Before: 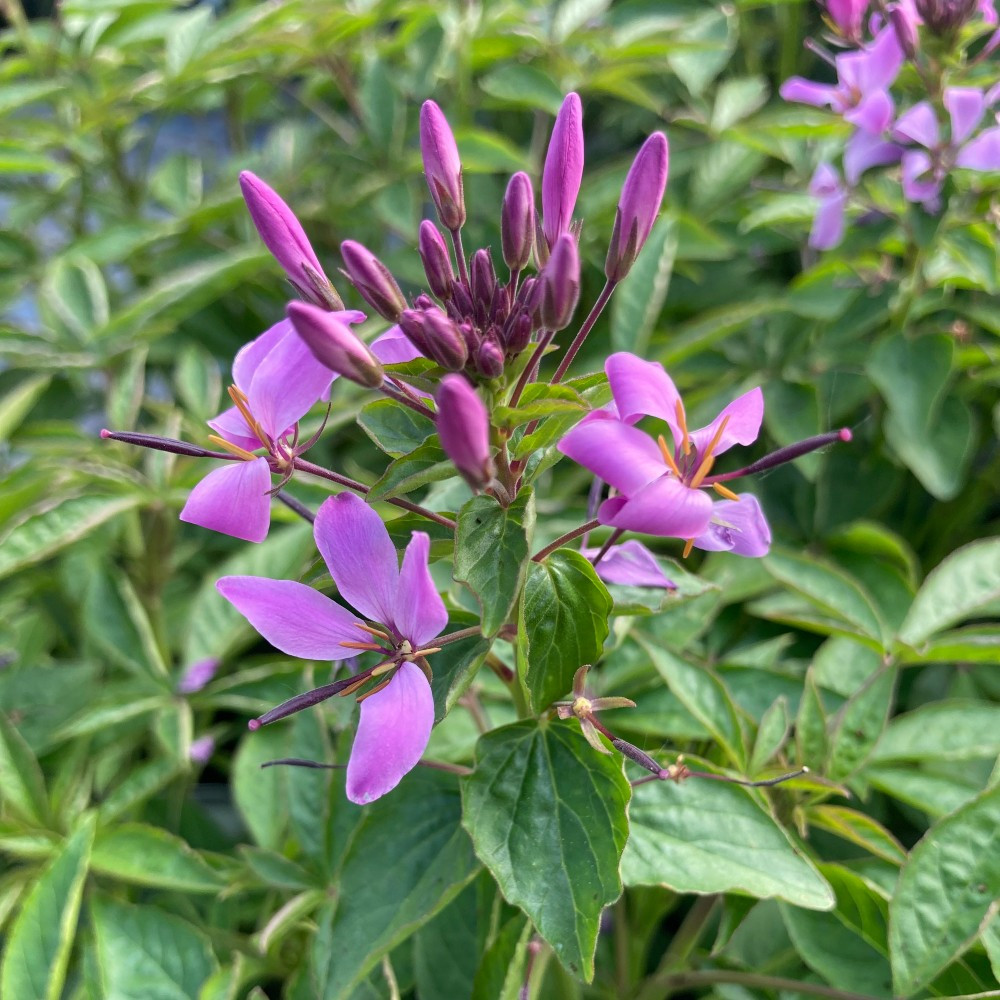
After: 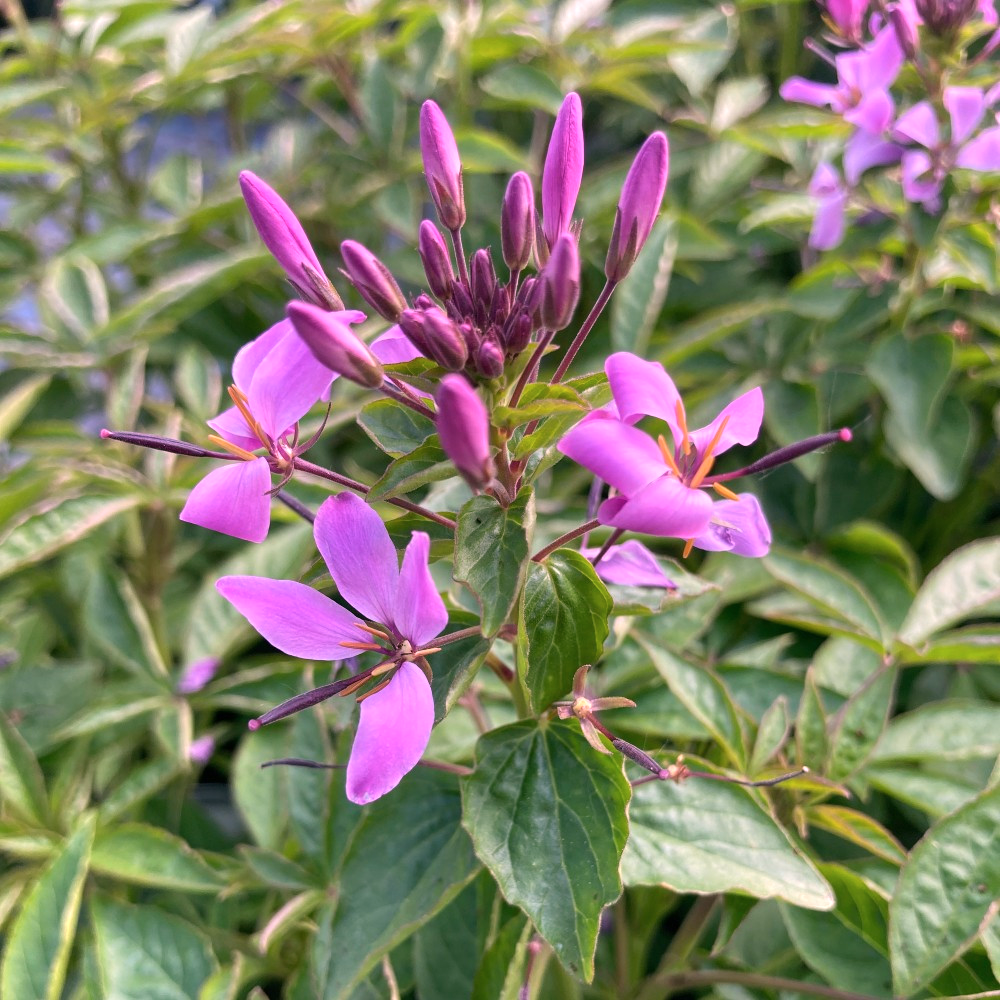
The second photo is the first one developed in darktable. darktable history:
contrast brightness saturation: saturation -0.05
tone equalizer: on, module defaults
white balance: red 1.188, blue 1.11
